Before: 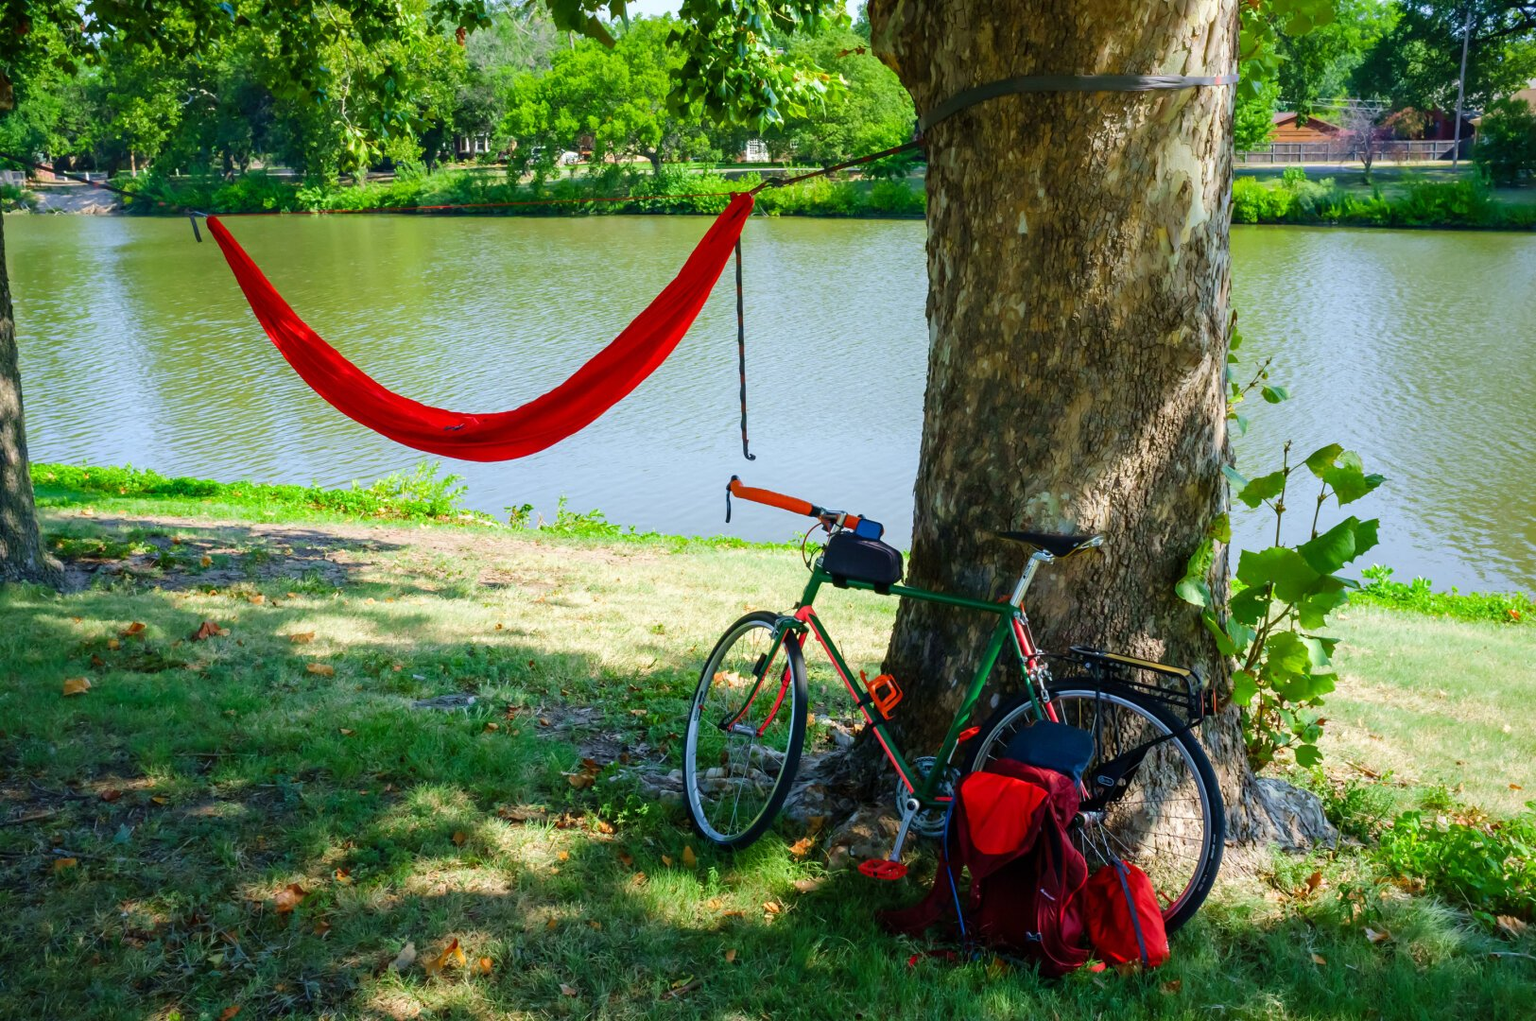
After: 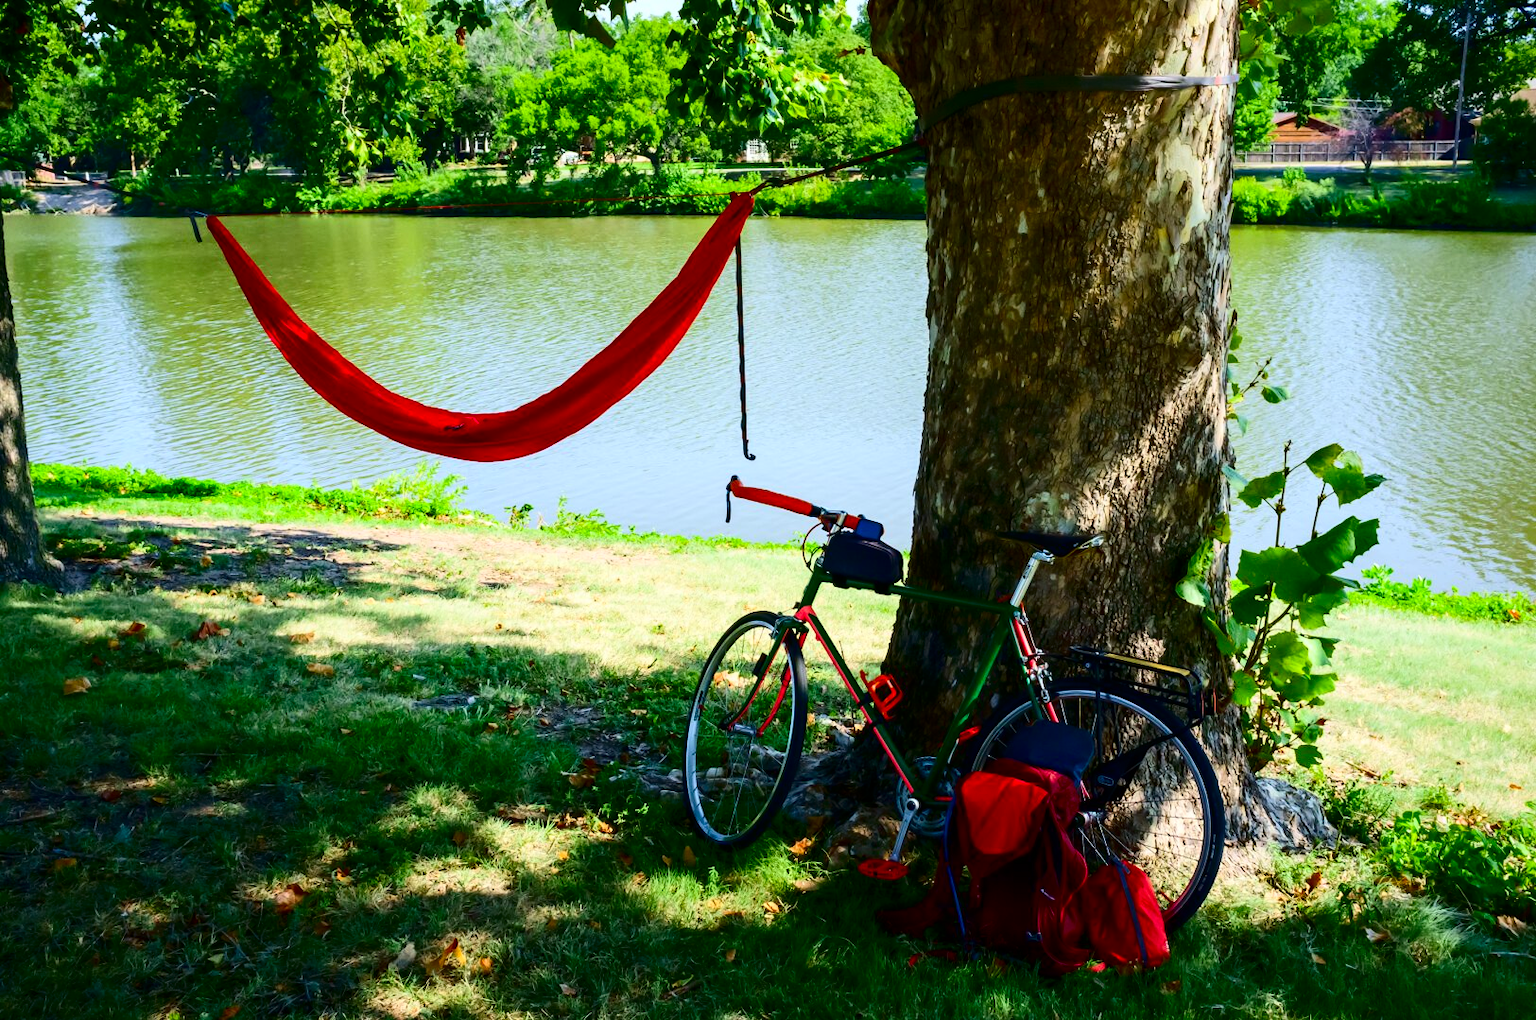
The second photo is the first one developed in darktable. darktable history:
contrast brightness saturation: contrast 0.304, brightness -0.068, saturation 0.17
